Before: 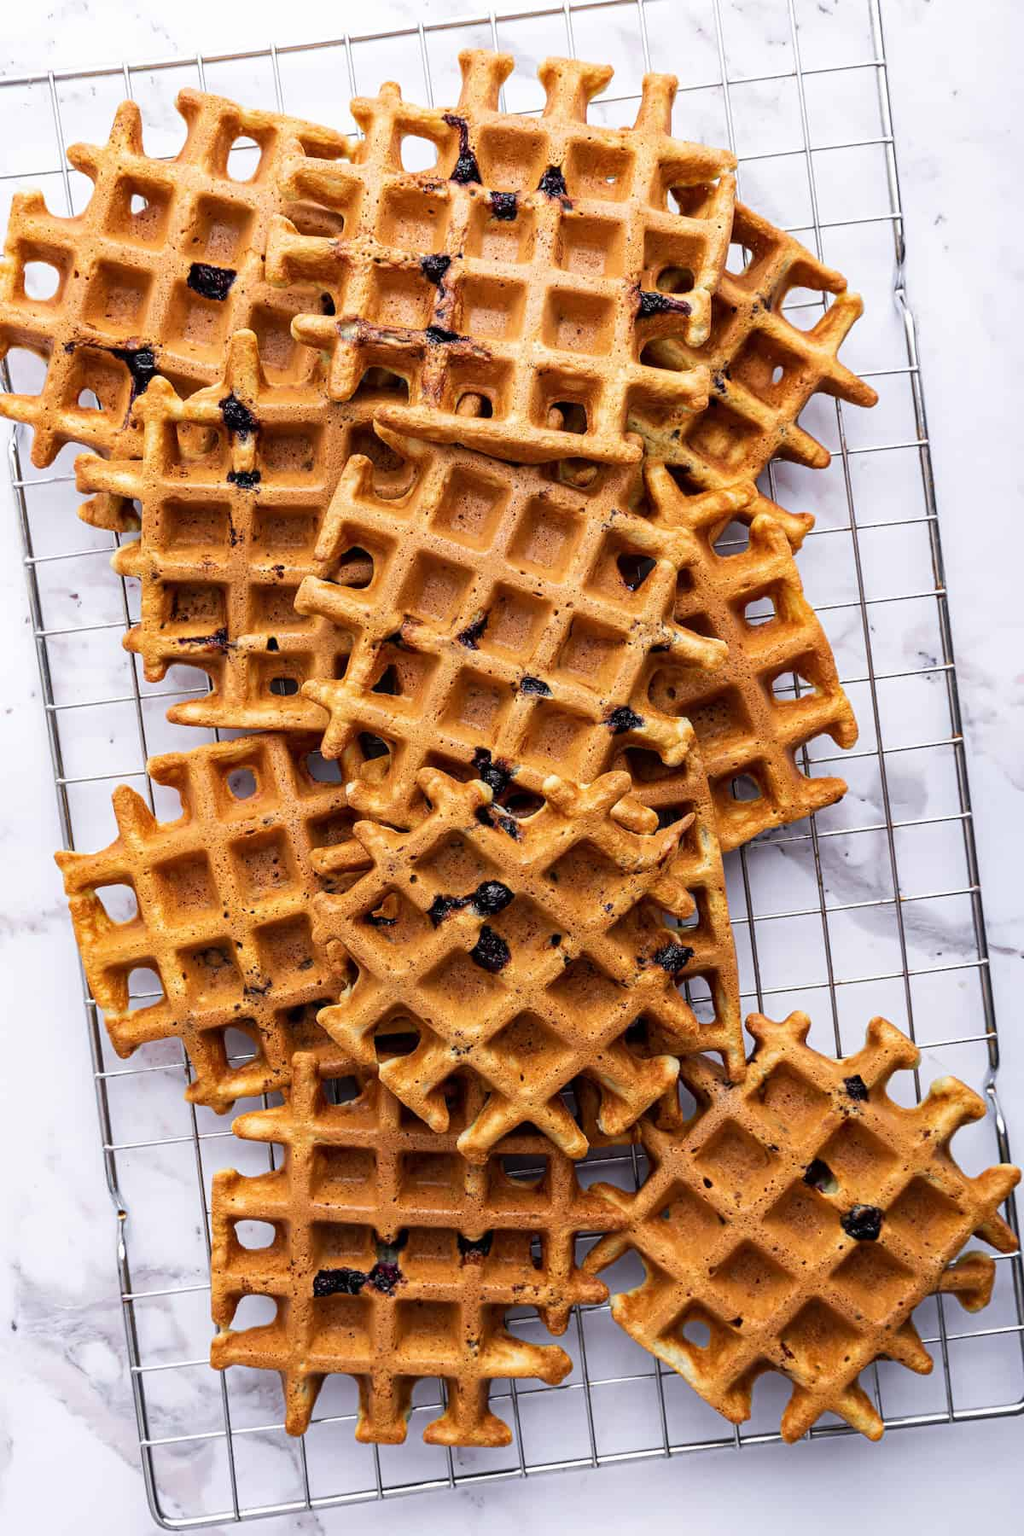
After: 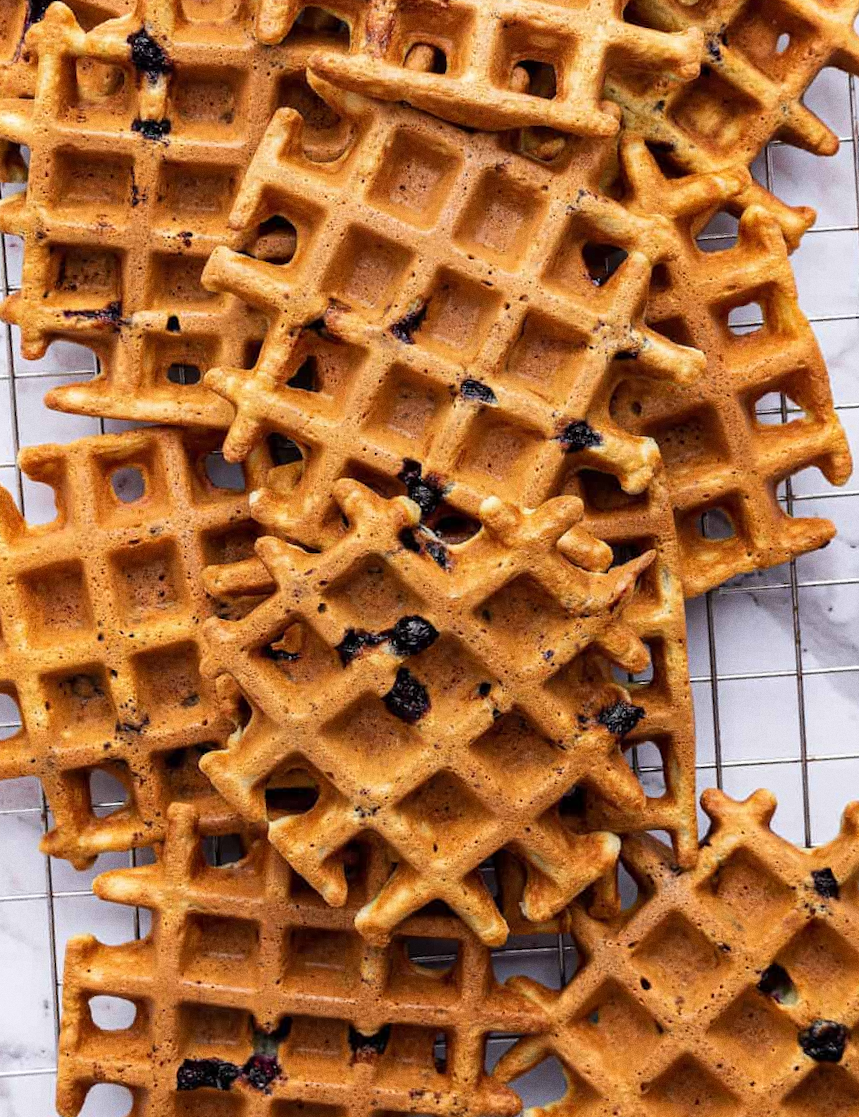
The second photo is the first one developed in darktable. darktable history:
crop and rotate: angle -3.37°, left 9.79%, top 20.73%, right 12.42%, bottom 11.82%
grain: on, module defaults
